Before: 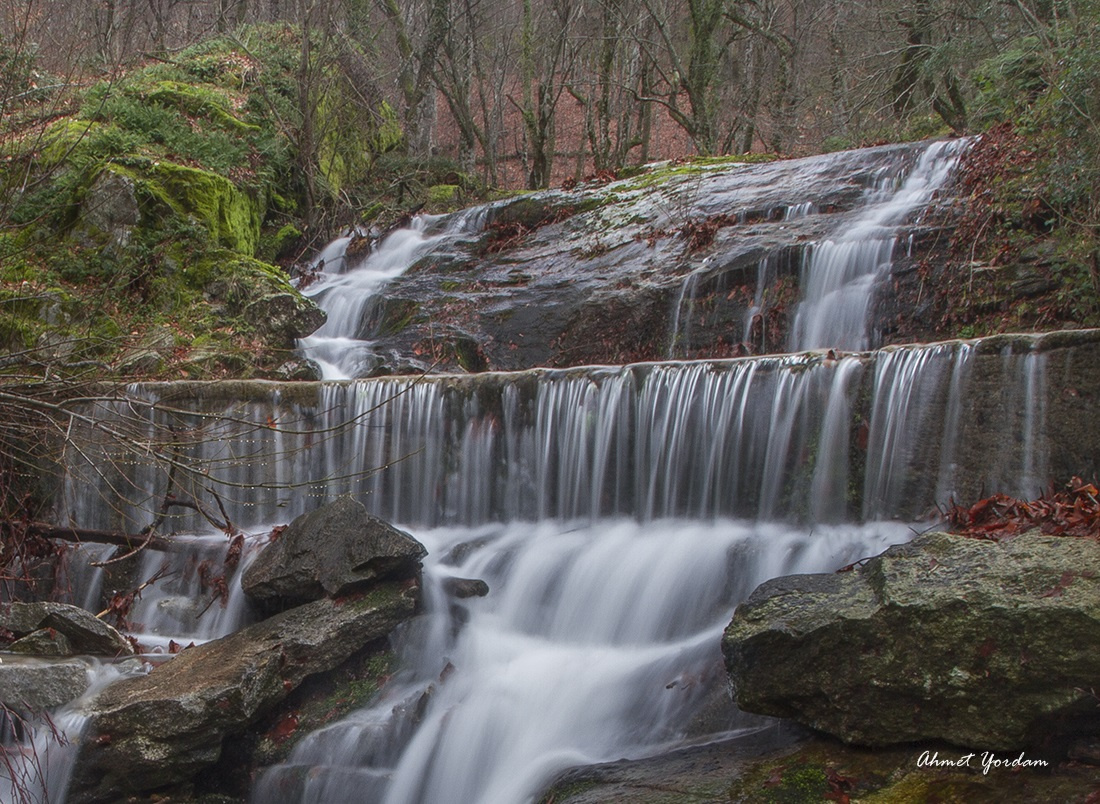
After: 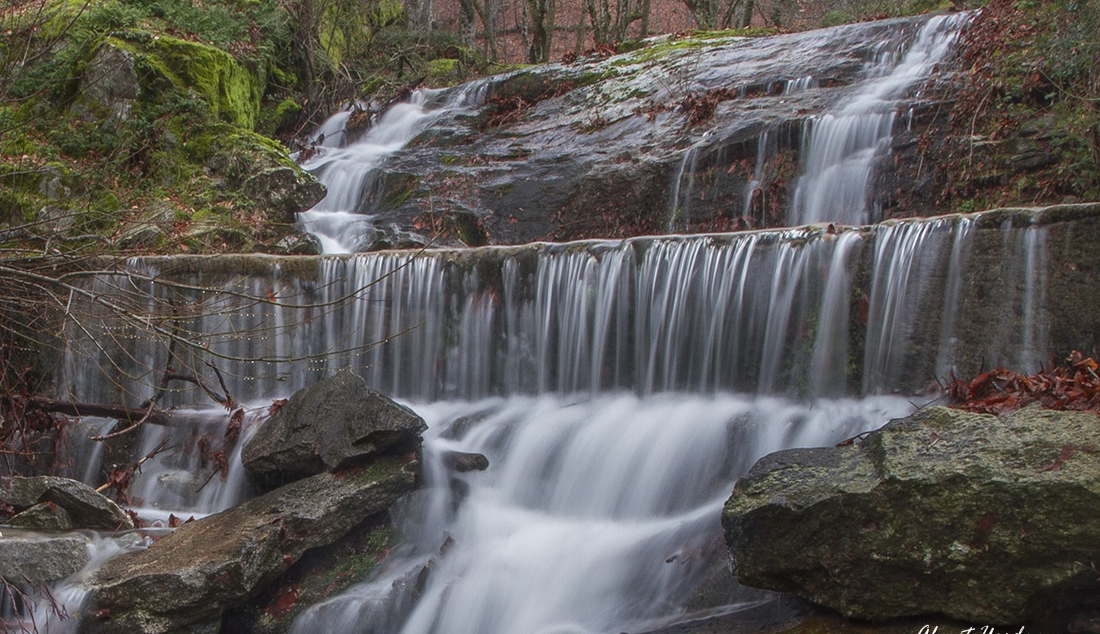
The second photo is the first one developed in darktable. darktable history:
crop and rotate: top 15.807%, bottom 5.333%
